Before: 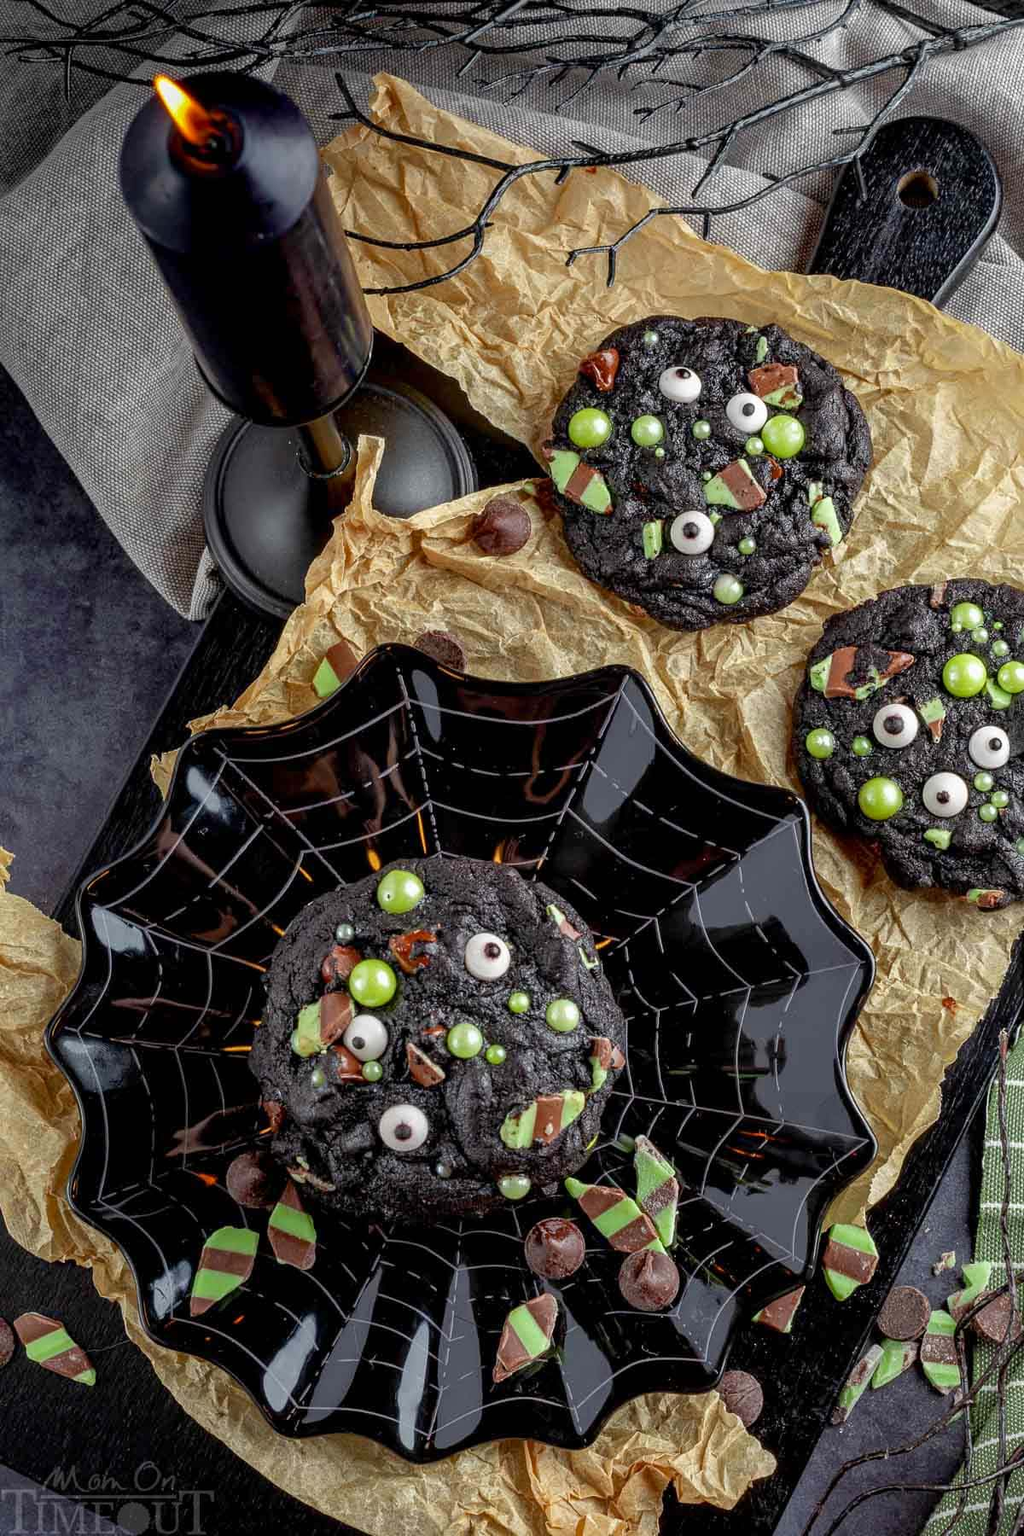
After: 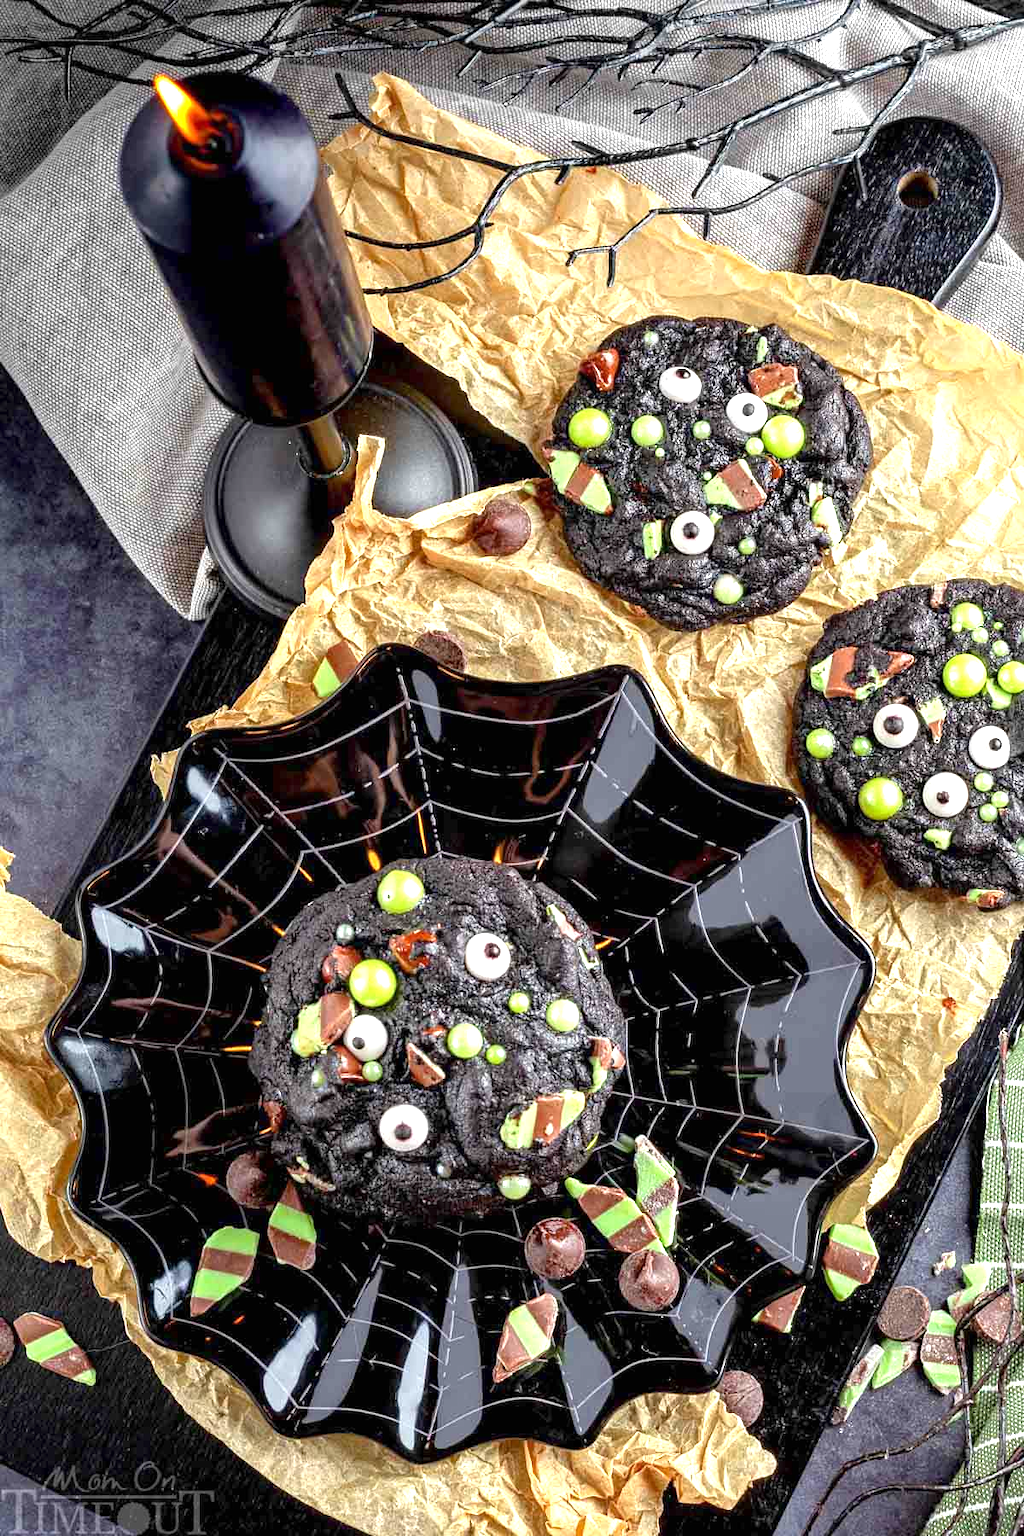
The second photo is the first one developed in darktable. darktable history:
exposure: exposure 1.257 EV, compensate highlight preservation false
